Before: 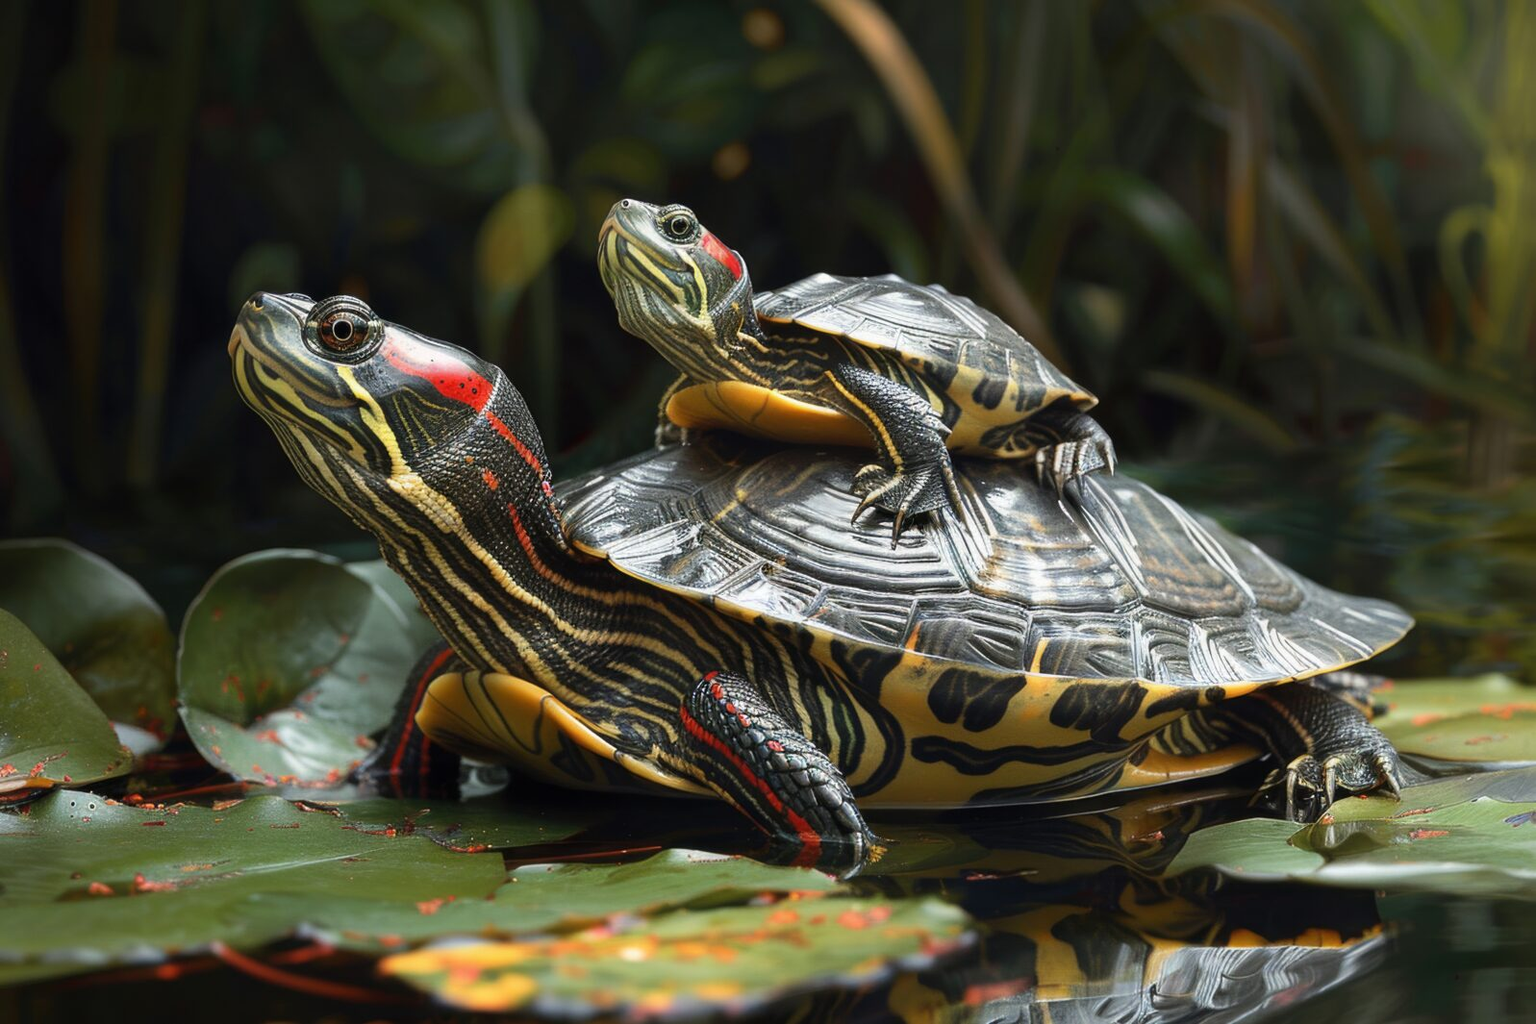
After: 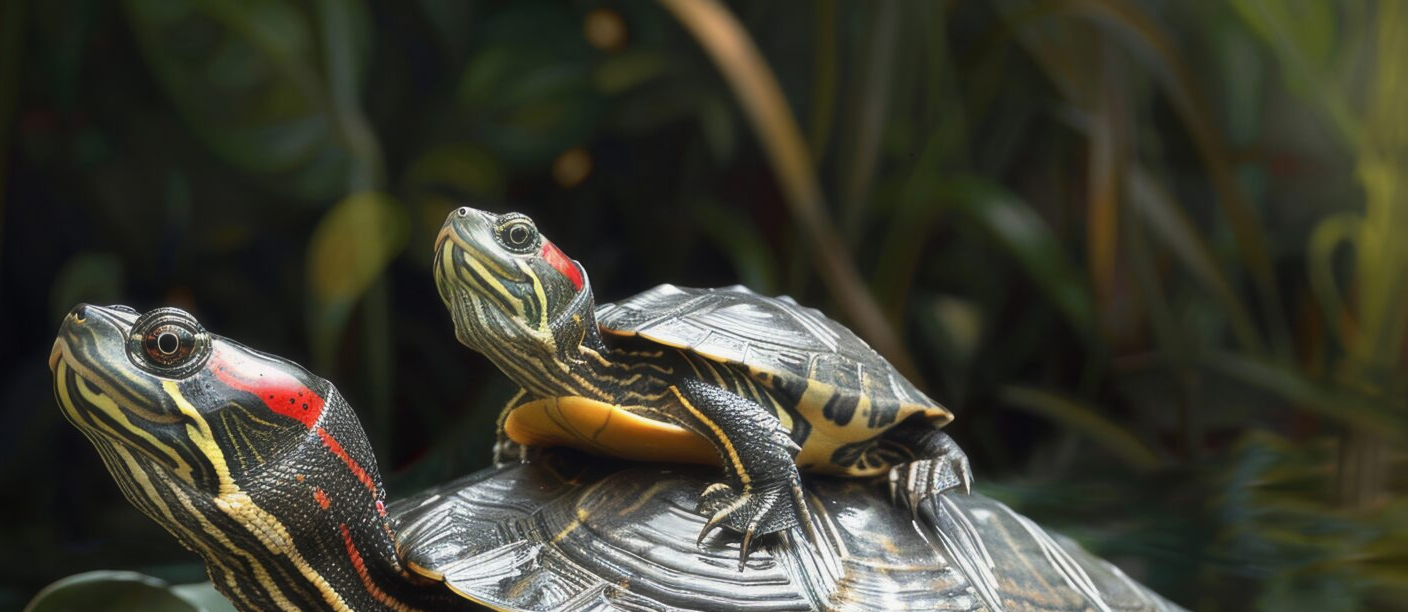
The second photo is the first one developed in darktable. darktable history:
crop and rotate: left 11.786%, bottom 42.496%
haze removal: strength -0.08, distance 0.358, compatibility mode true, adaptive false
